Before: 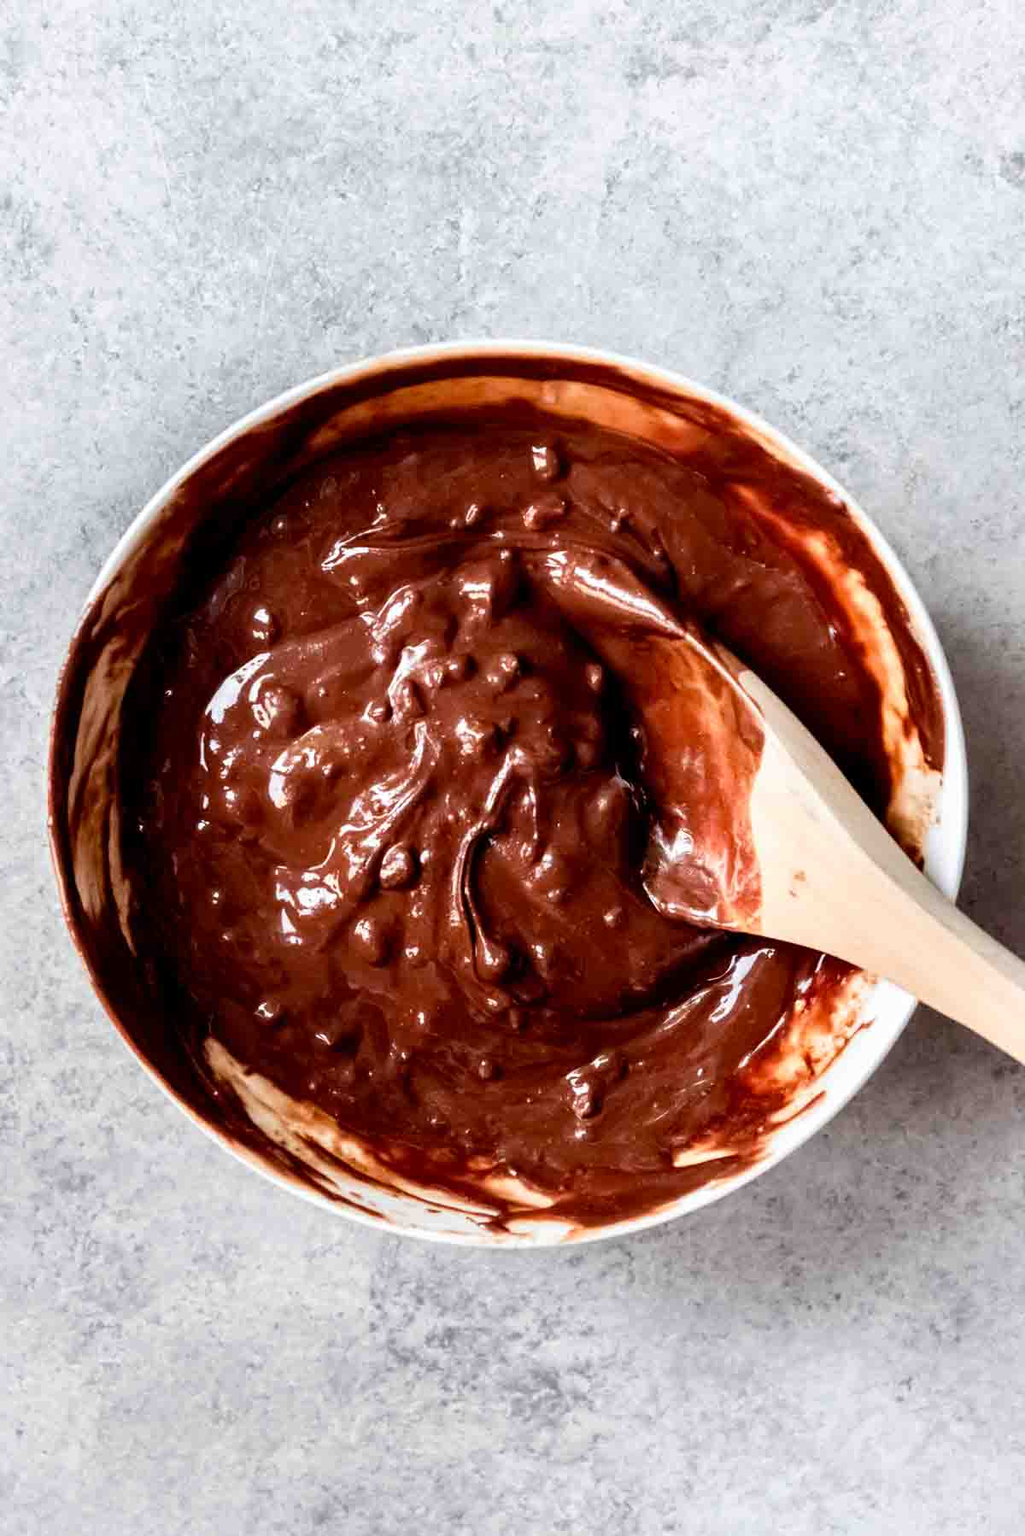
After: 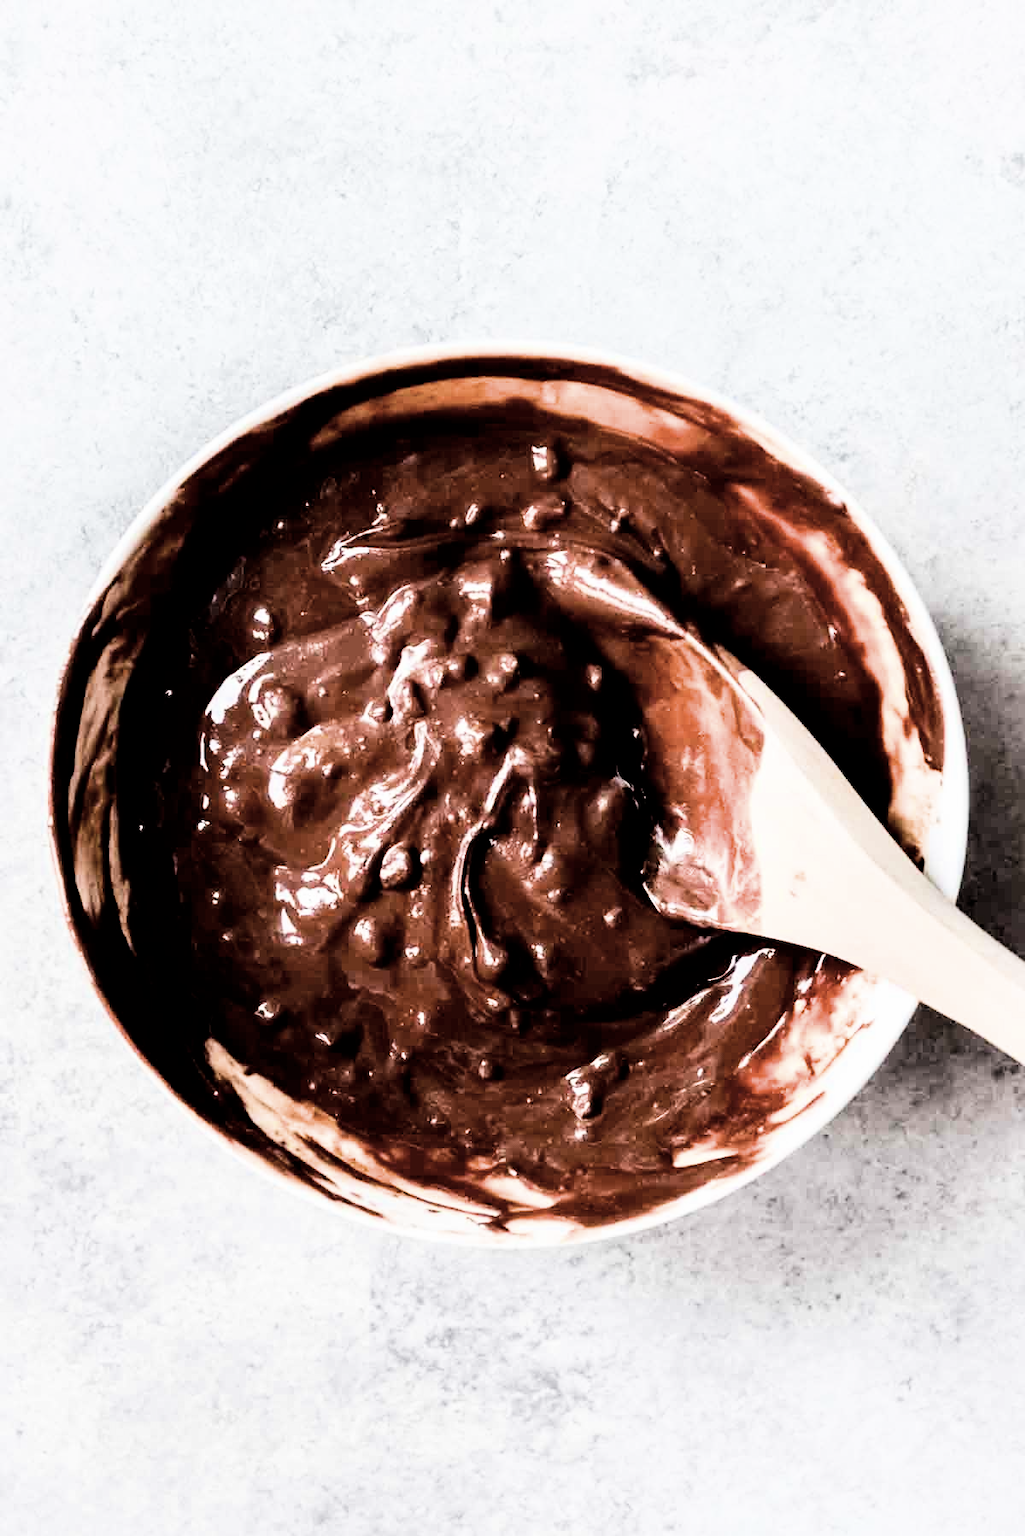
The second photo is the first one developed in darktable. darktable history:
filmic rgb: black relative exposure -5.14 EV, white relative exposure 3.98 EV, hardness 2.89, contrast 1.299, highlights saturation mix -10.11%
contrast brightness saturation: contrast 0.103, saturation -0.364
exposure: black level correction 0.001, exposure 0.498 EV, compensate highlight preservation false
contrast equalizer: y [[0.5 ×6], [0.5 ×6], [0.5, 0.5, 0.501, 0.545, 0.707, 0.863], [0 ×6], [0 ×6]], mix -0.995
tone equalizer: -8 EV -0.725 EV, -7 EV -0.687 EV, -6 EV -0.589 EV, -5 EV -0.37 EV, -3 EV 0.378 EV, -2 EV 0.6 EV, -1 EV 0.685 EV, +0 EV 0.744 EV, edges refinement/feathering 500, mask exposure compensation -1.57 EV, preserve details no
